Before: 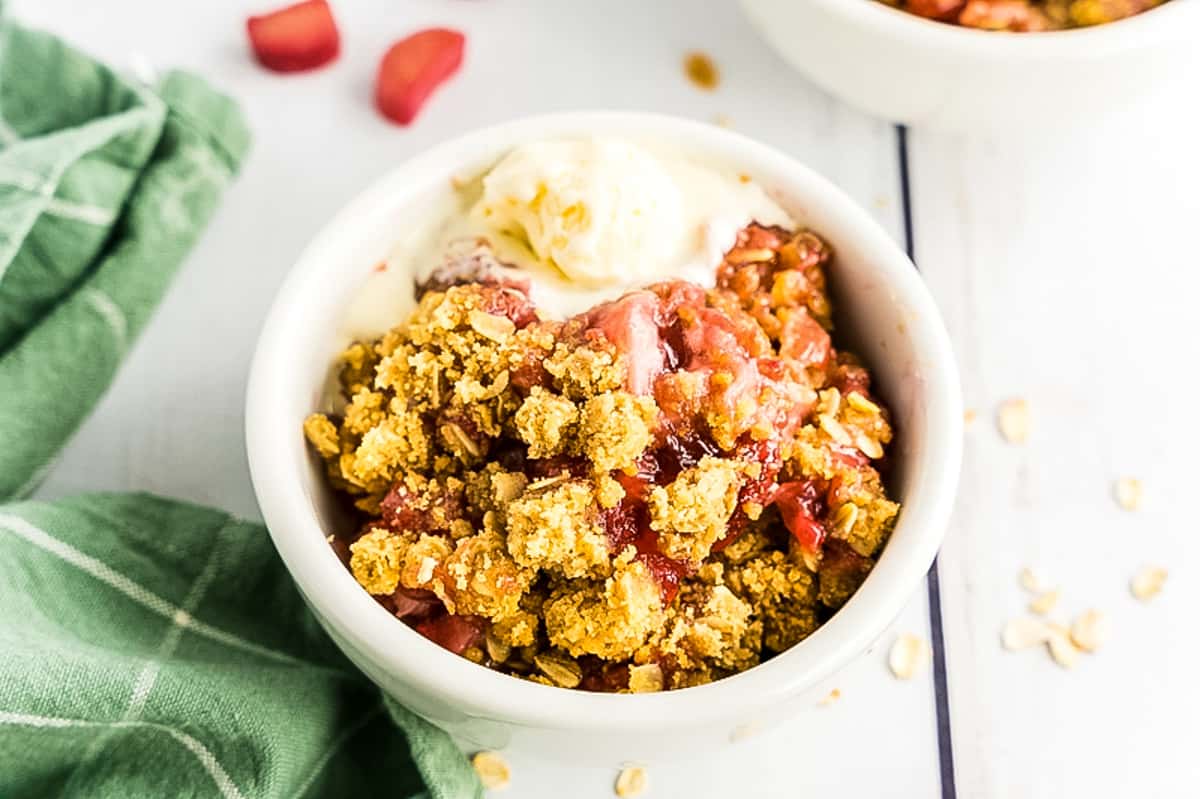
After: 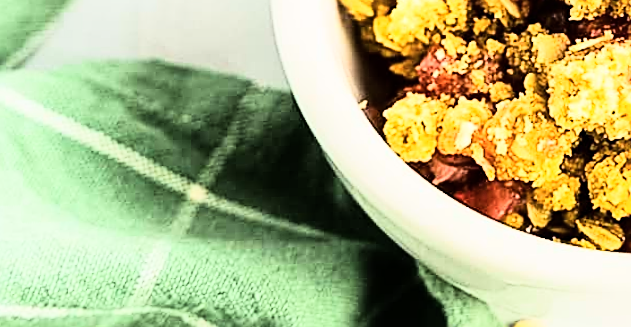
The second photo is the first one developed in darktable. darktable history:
rgb curve: curves: ch0 [(0, 0) (0.21, 0.15) (0.24, 0.21) (0.5, 0.75) (0.75, 0.96) (0.89, 0.99) (1, 1)]; ch1 [(0, 0.02) (0.21, 0.13) (0.25, 0.2) (0.5, 0.67) (0.75, 0.9) (0.89, 0.97) (1, 1)]; ch2 [(0, 0.02) (0.21, 0.13) (0.25, 0.2) (0.5, 0.67) (0.75, 0.9) (0.89, 0.97) (1, 1)], compensate middle gray true
crop and rotate: top 54.778%, right 46.61%, bottom 0.159%
rotate and perspective: rotation -0.013°, lens shift (vertical) -0.027, lens shift (horizontal) 0.178, crop left 0.016, crop right 0.989, crop top 0.082, crop bottom 0.918
color balance rgb: perceptual saturation grading › global saturation -0.31%, global vibrance -8%, contrast -13%, saturation formula JzAzBz (2021)
sharpen: amount 0.575
